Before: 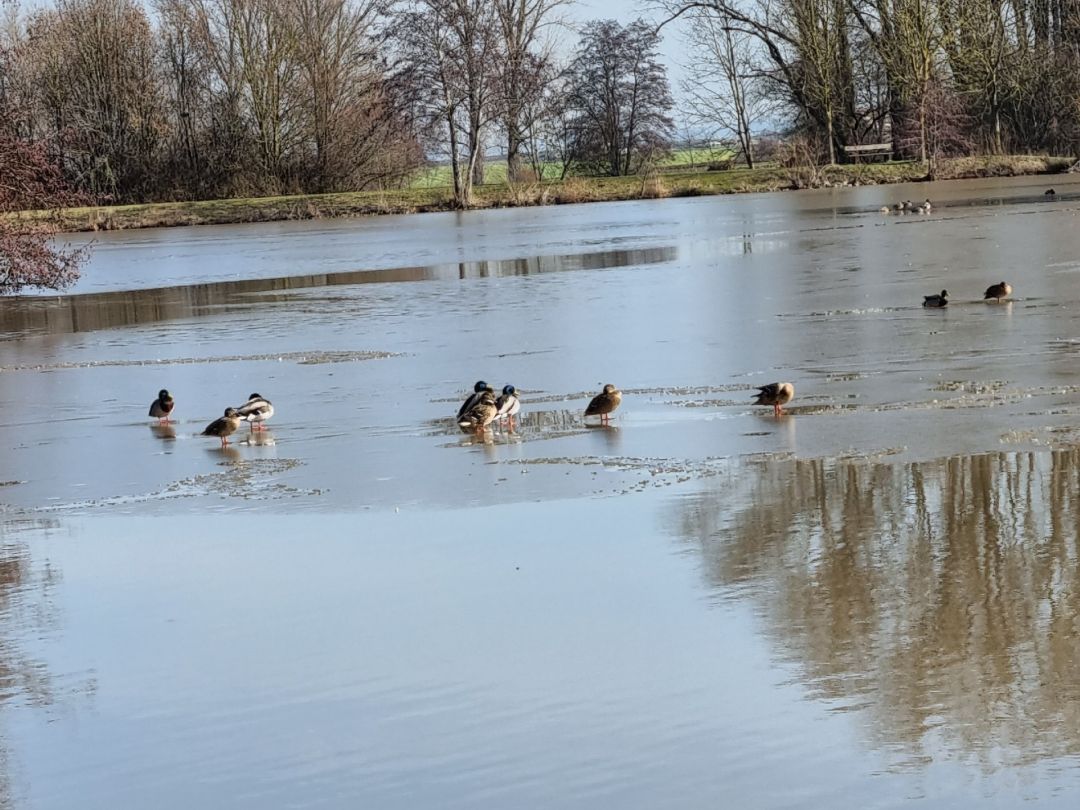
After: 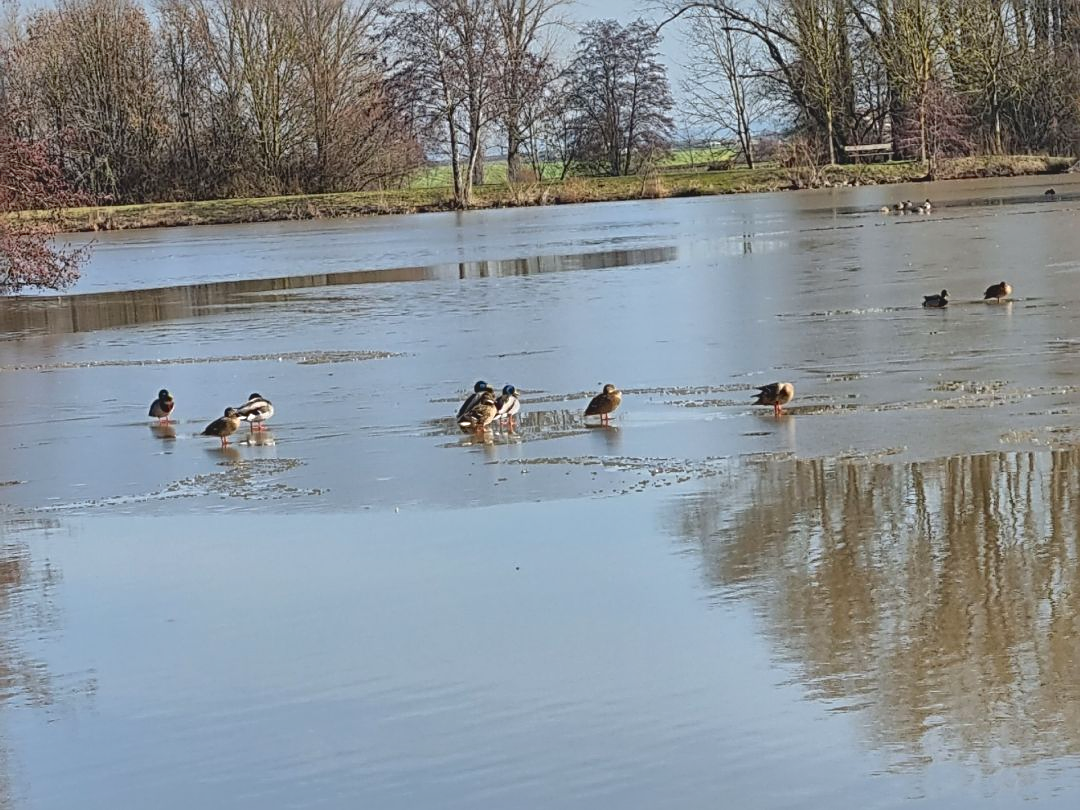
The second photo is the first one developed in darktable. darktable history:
sharpen: radius 3.095
shadows and highlights: on, module defaults
contrast brightness saturation: contrast -0.098, brightness 0.042, saturation 0.076
